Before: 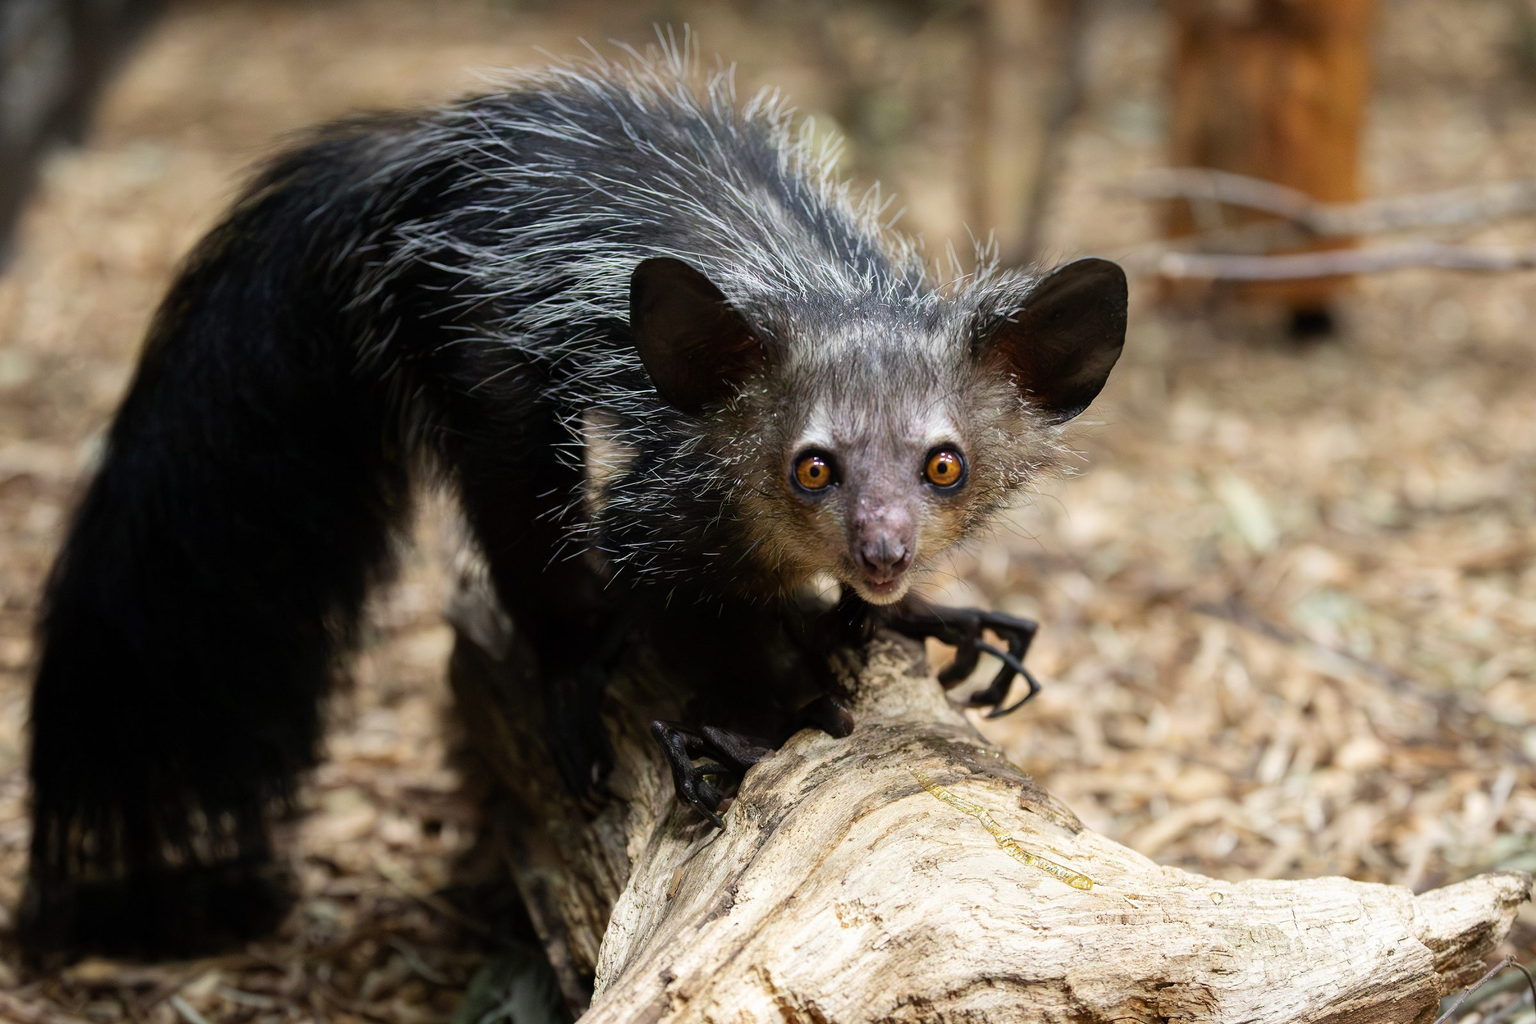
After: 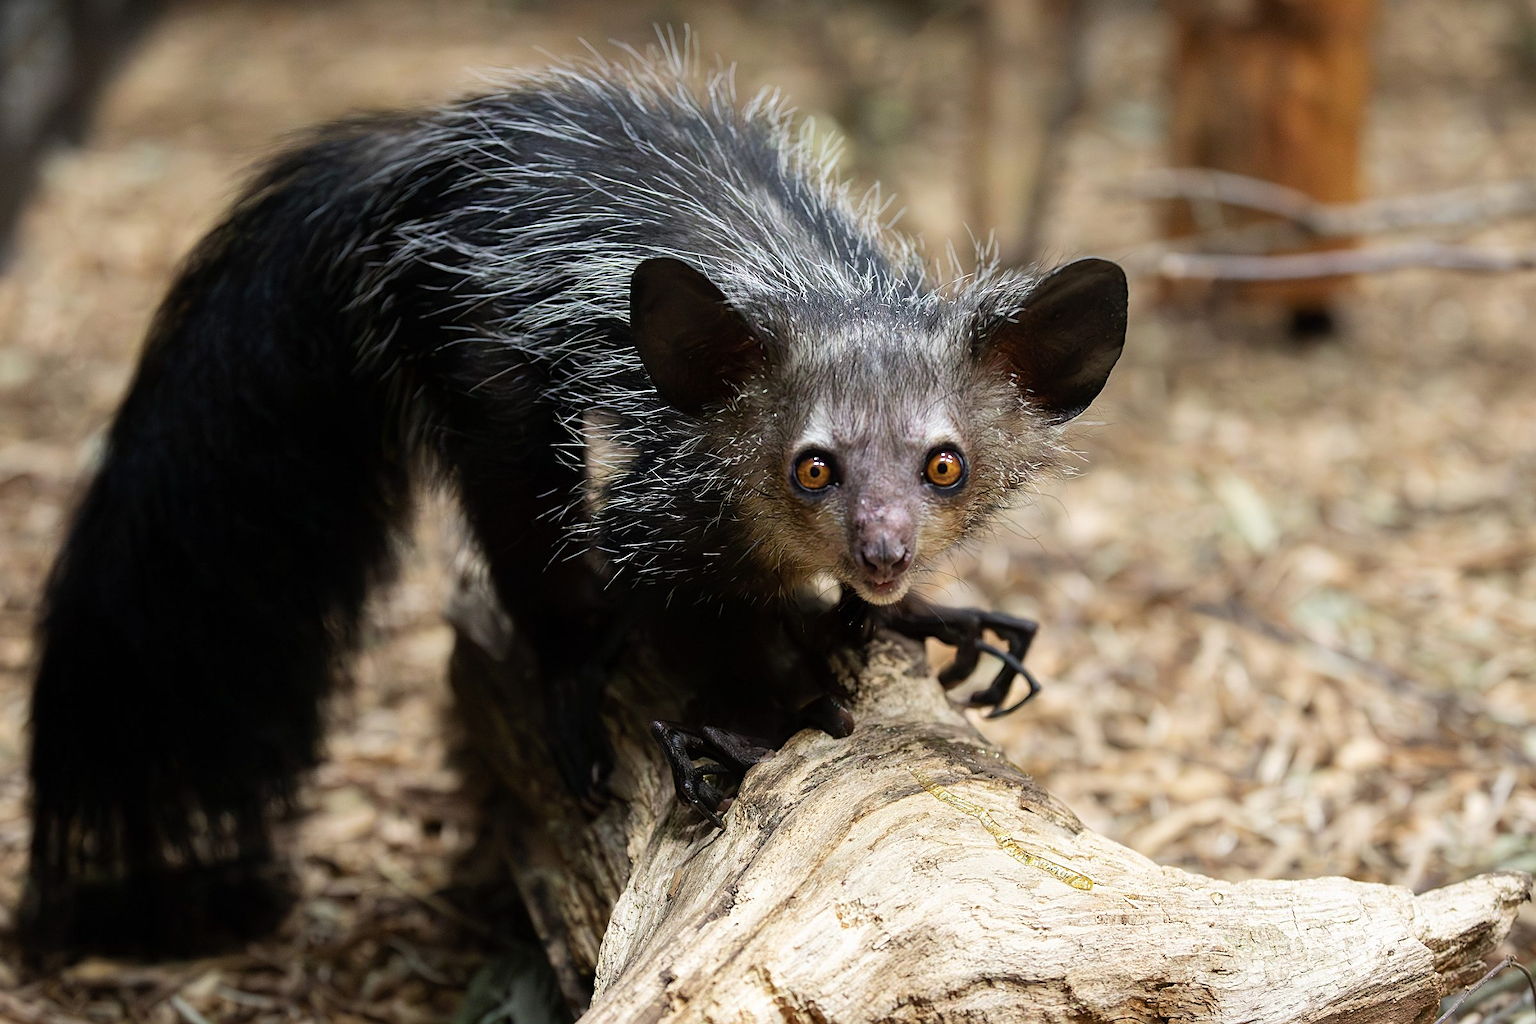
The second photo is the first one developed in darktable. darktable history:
color balance rgb: linear chroma grading › global chroma 1.5%, linear chroma grading › mid-tones -1%, perceptual saturation grading › global saturation -3%, perceptual saturation grading › shadows -2%
sharpen: on, module defaults
